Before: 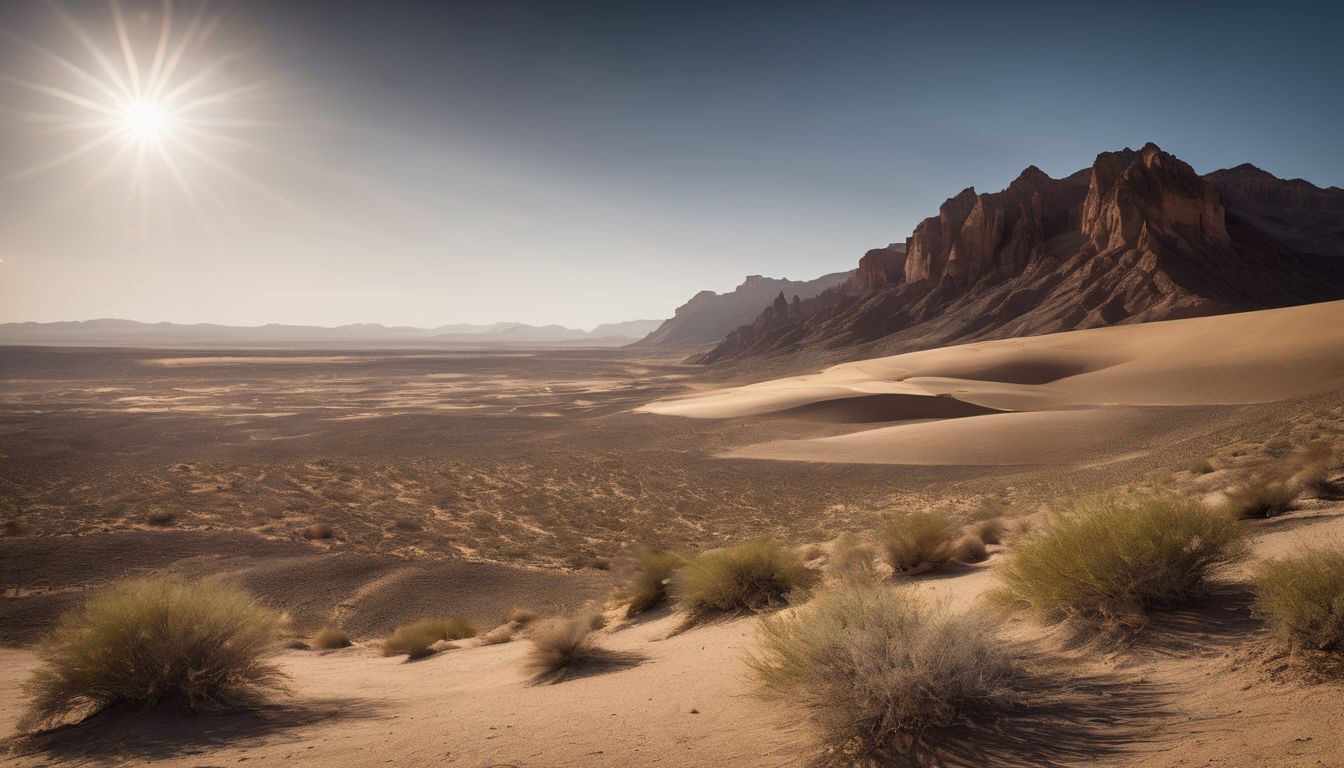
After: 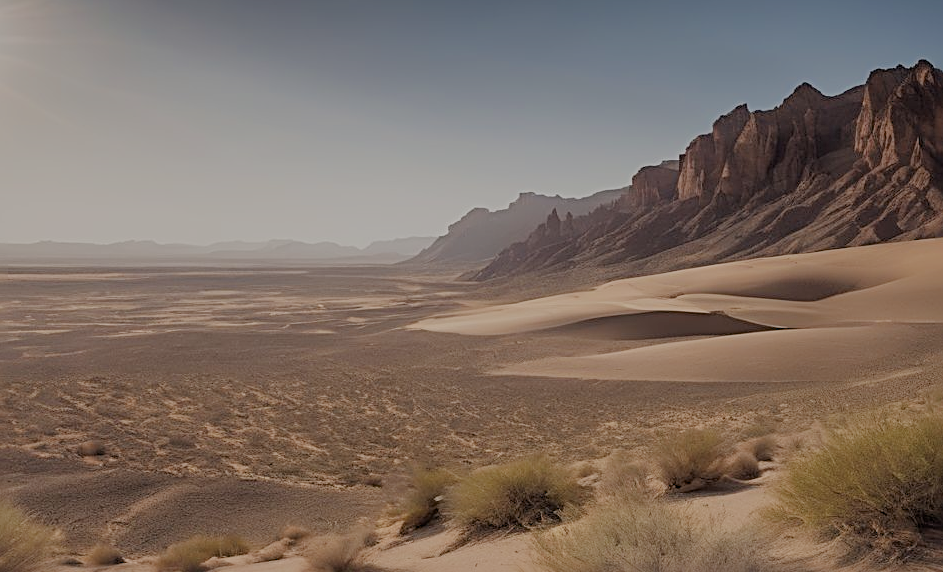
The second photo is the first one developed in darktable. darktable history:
sharpen: radius 2.801, amount 0.709
filmic rgb: middle gray luminance 2.7%, black relative exposure -10.04 EV, white relative exposure 7 EV, threshold 3.05 EV, dynamic range scaling 10.03%, target black luminance 0%, hardness 3.18, latitude 43.88%, contrast 0.672, highlights saturation mix 4.54%, shadows ↔ highlights balance 13.42%, enable highlight reconstruction true
crop and rotate: left 16.915%, top 10.922%, right 12.865%, bottom 14.503%
